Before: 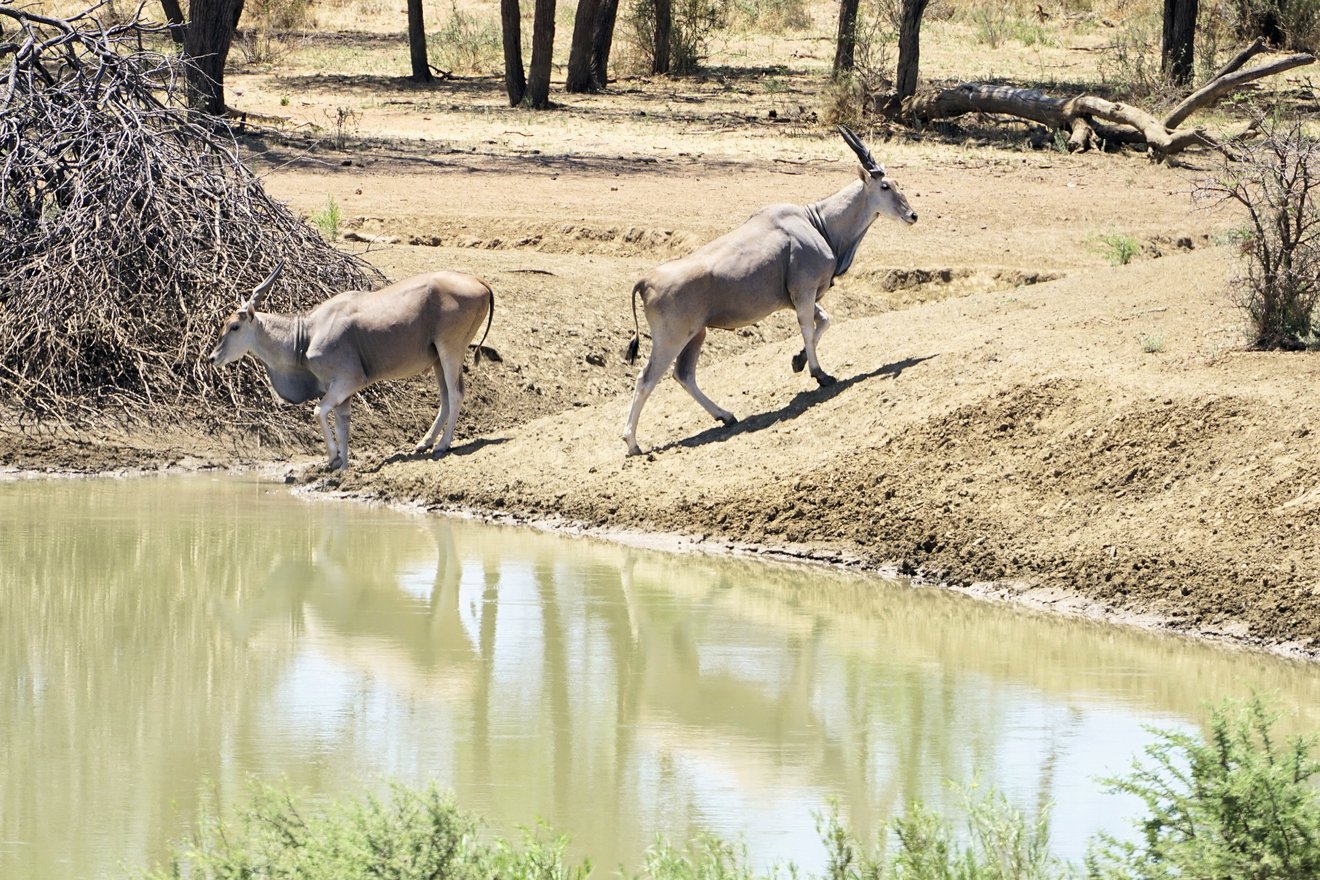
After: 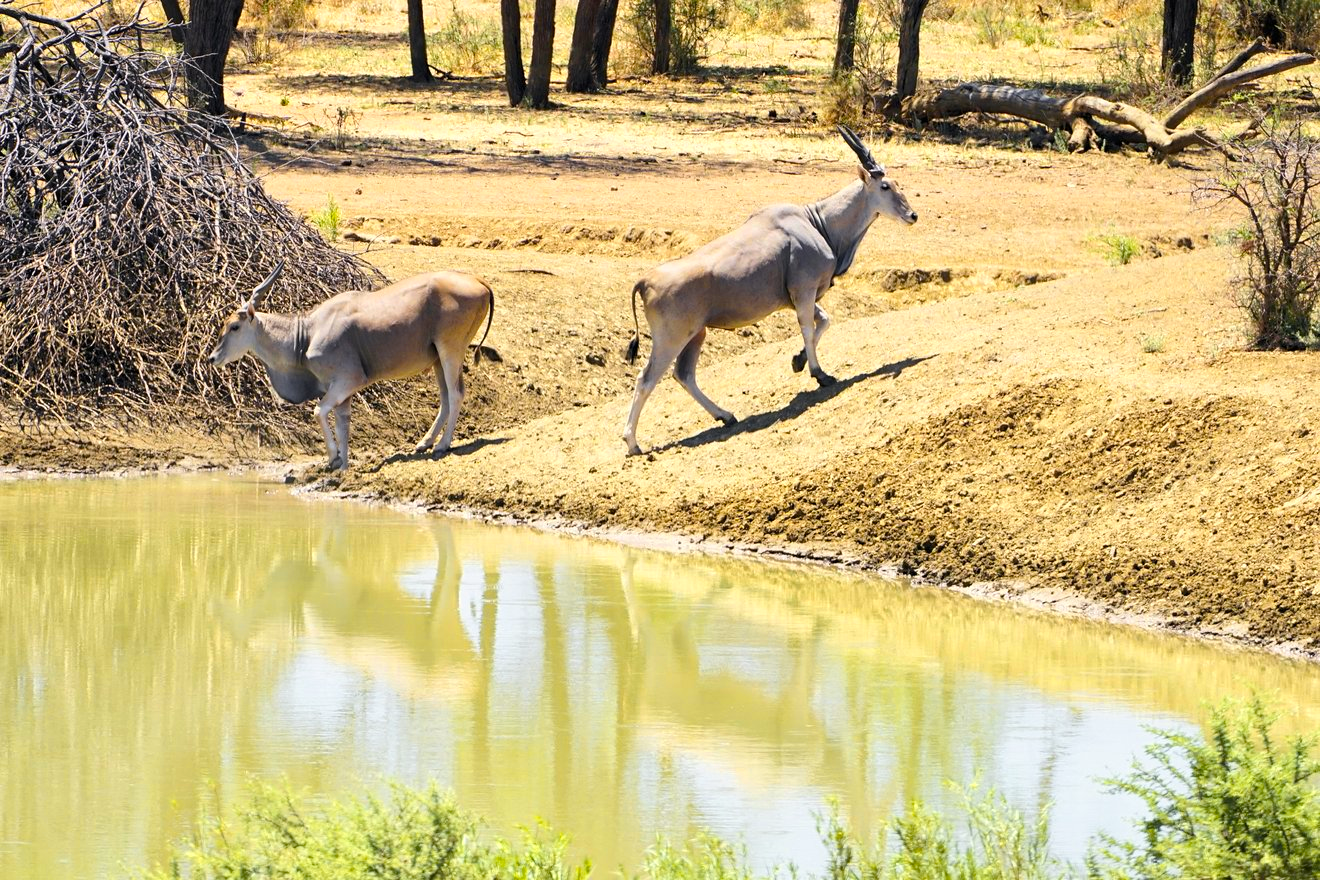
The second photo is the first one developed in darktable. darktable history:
color balance rgb: perceptual saturation grading › global saturation 30%
color zones: curves: ch0 [(0, 0.511) (0.143, 0.531) (0.286, 0.56) (0.429, 0.5) (0.571, 0.5) (0.714, 0.5) (0.857, 0.5) (1, 0.5)]; ch1 [(0, 0.525) (0.143, 0.705) (0.286, 0.715) (0.429, 0.35) (0.571, 0.35) (0.714, 0.35) (0.857, 0.4) (1, 0.4)]; ch2 [(0, 0.572) (0.143, 0.512) (0.286, 0.473) (0.429, 0.45) (0.571, 0.5) (0.714, 0.5) (0.857, 0.518) (1, 0.518)]
